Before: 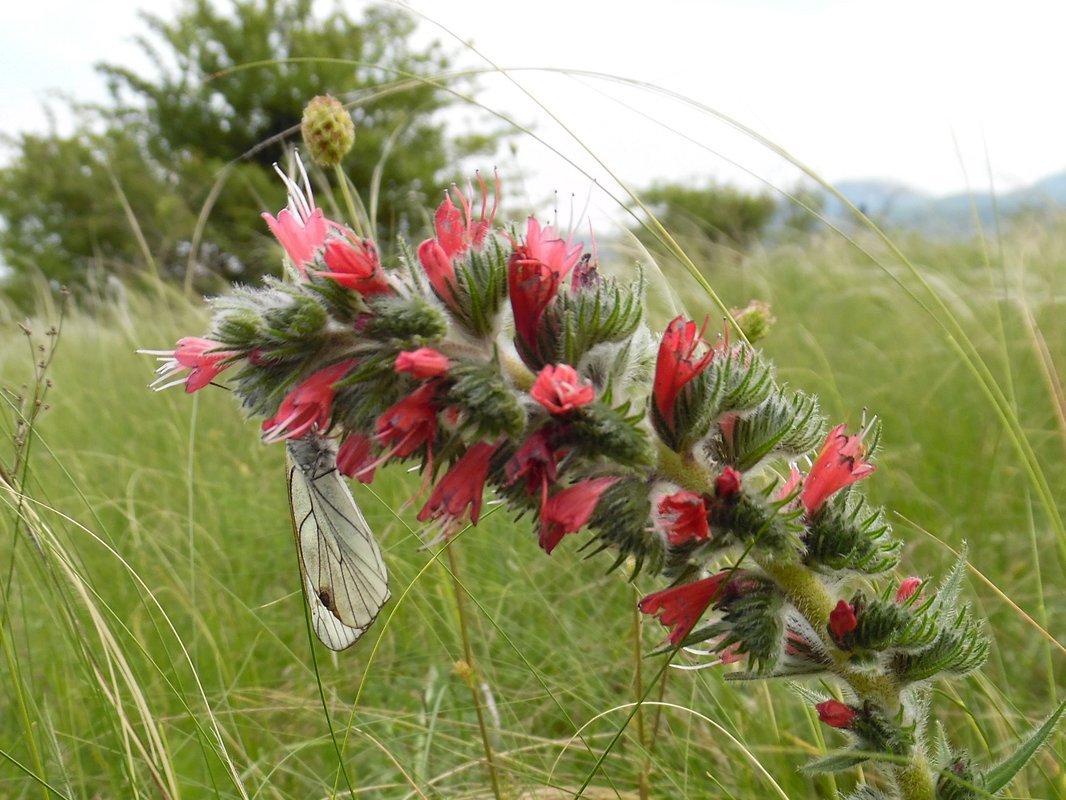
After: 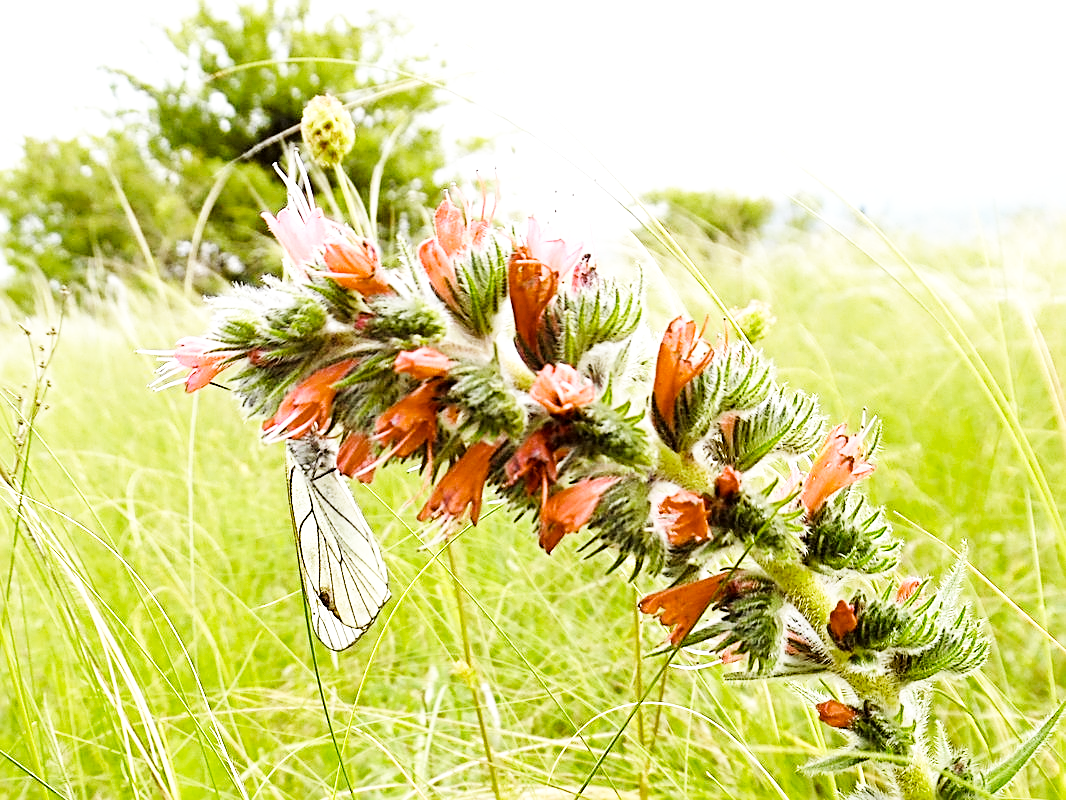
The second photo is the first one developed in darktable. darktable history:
base curve: curves: ch0 [(0, 0.003) (0.001, 0.002) (0.006, 0.004) (0.02, 0.022) (0.048, 0.086) (0.094, 0.234) (0.162, 0.431) (0.258, 0.629) (0.385, 0.8) (0.548, 0.918) (0.751, 0.988) (1, 1)], preserve colors none
exposure: black level correction 0.001, exposure 0.601 EV, compensate highlight preservation false
color zones: curves: ch2 [(0, 0.558) (0.066, 0.578) (0.286, 0.504) (0.429, 0.5) (0.571, 0.5) (0.714, 0.5) (0.857, 0.5) (1, 0.558)]
sharpen: radius 2.675, amount 0.669
levels: levels [0.023, 0.511, 1]
fill light: exposure -1.38 EV
color balance: mode lift, gamma, gain (sRGB), lift [1, 1.028, 1, 0.973]
